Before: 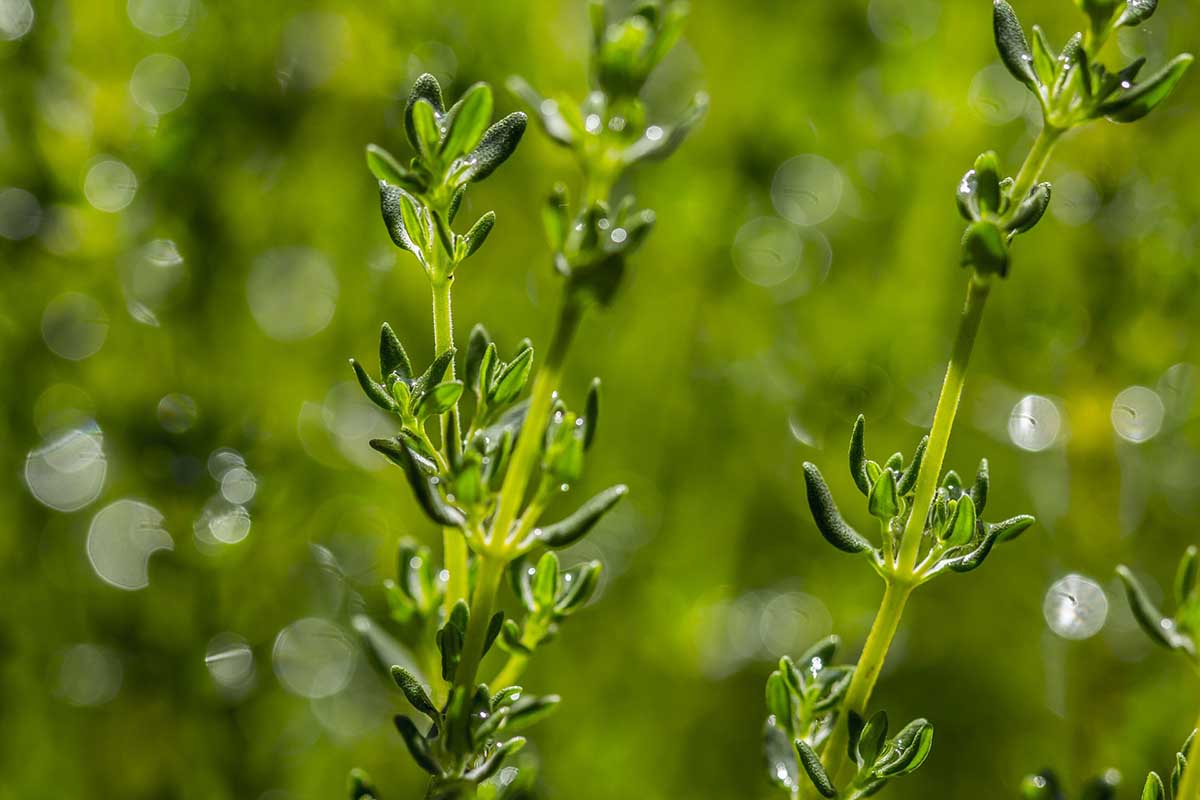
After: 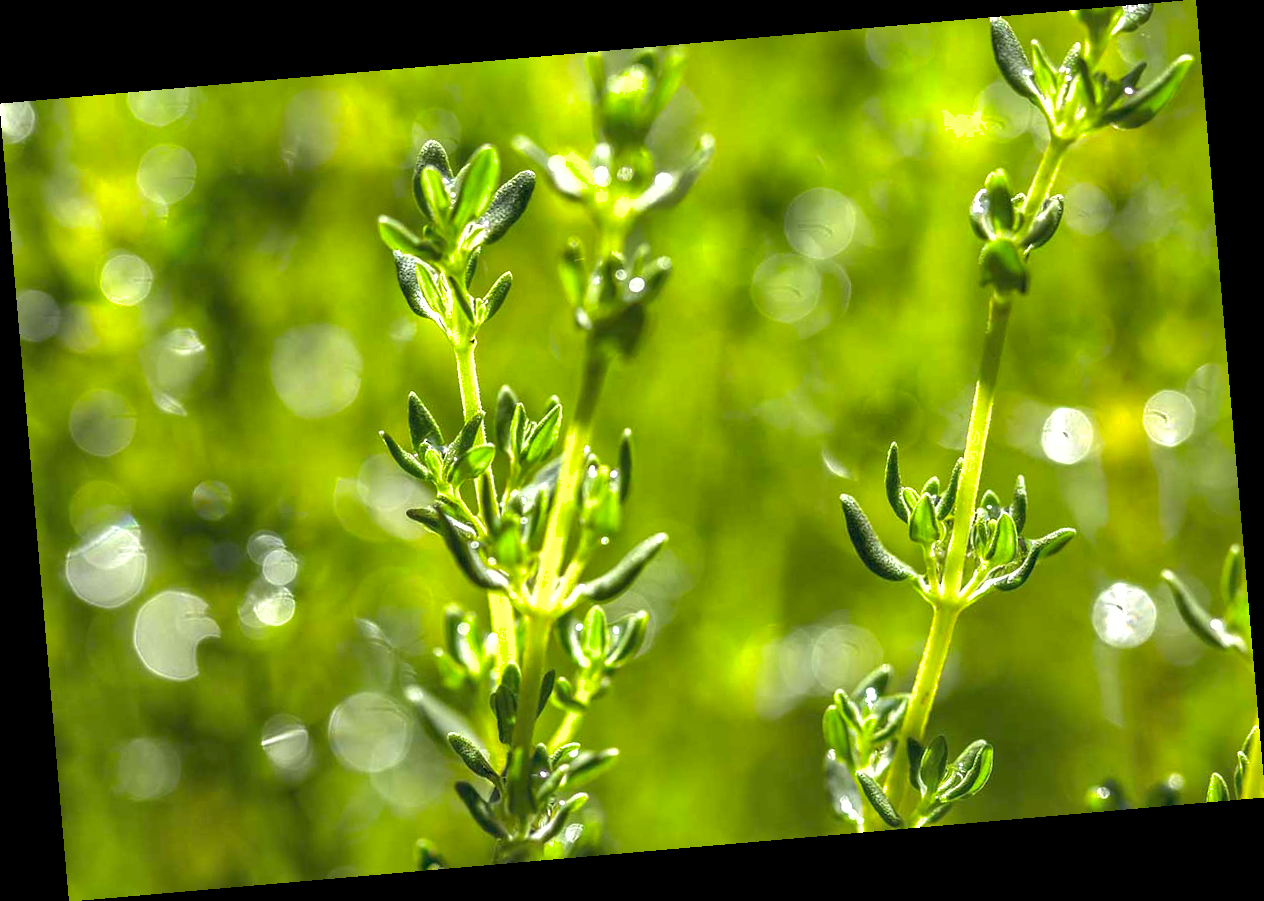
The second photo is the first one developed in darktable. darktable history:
shadows and highlights: on, module defaults
rotate and perspective: rotation -4.98°, automatic cropping off
exposure: exposure 1.15 EV, compensate highlight preservation false
